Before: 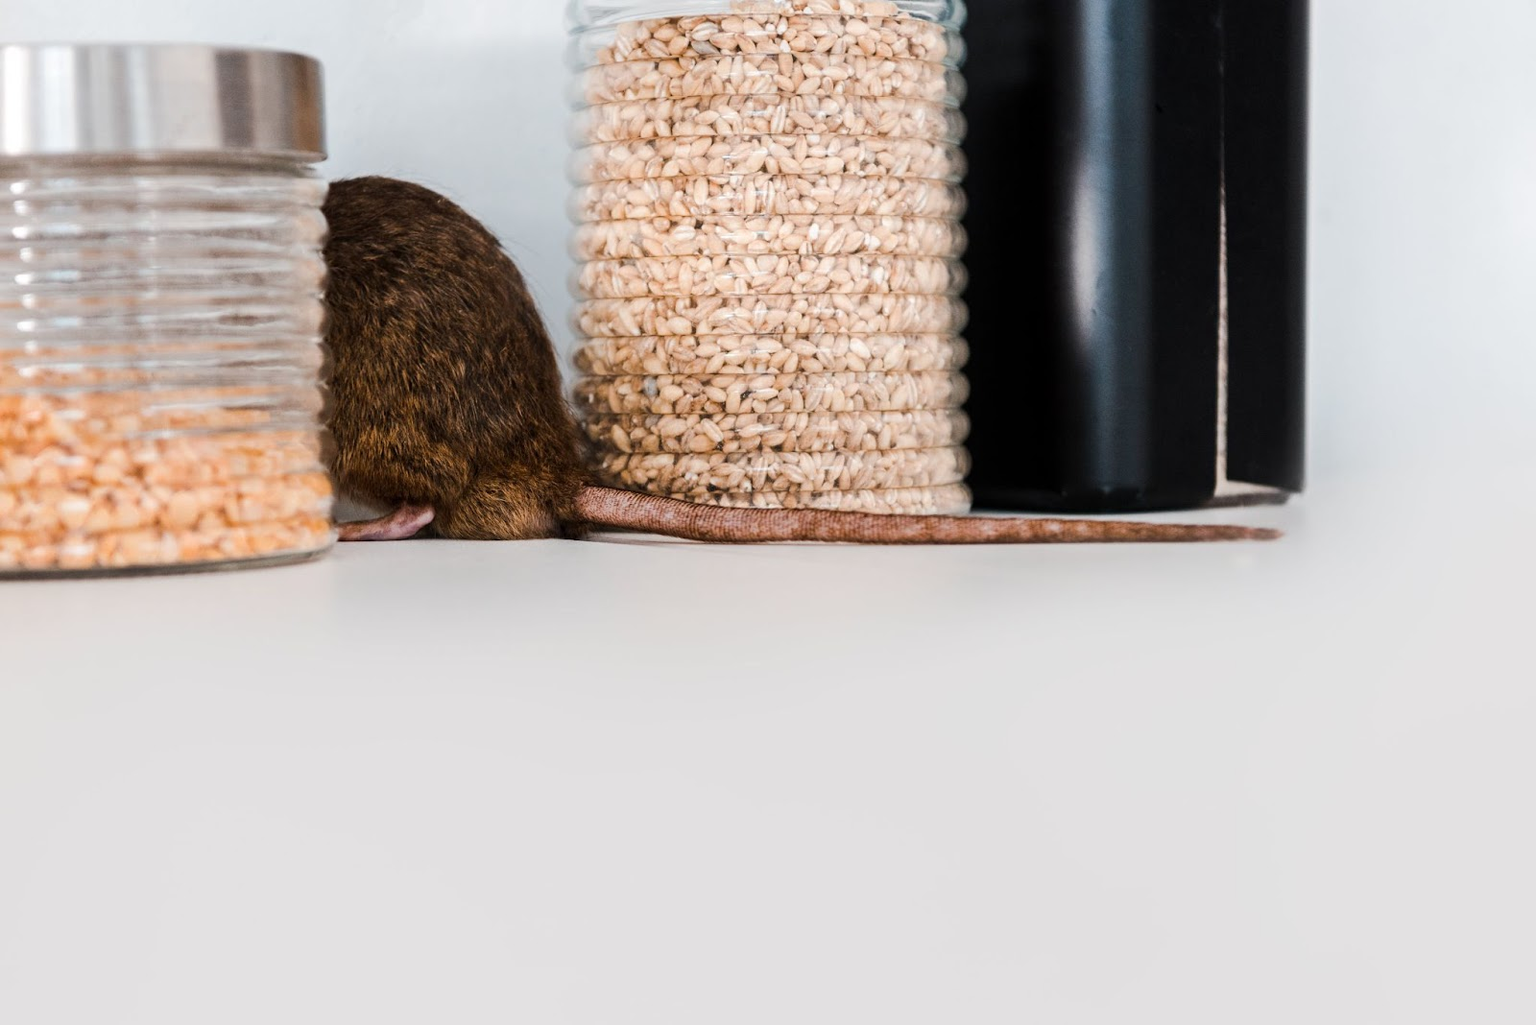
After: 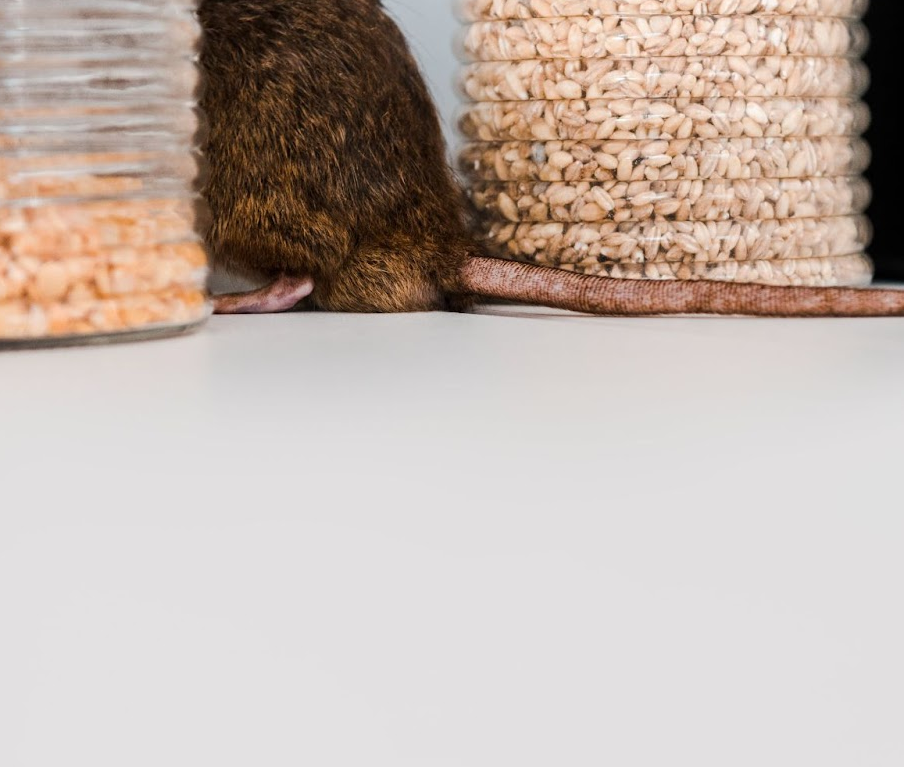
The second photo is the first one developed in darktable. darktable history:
crop: left 8.705%, top 23.418%, right 34.792%, bottom 4.72%
